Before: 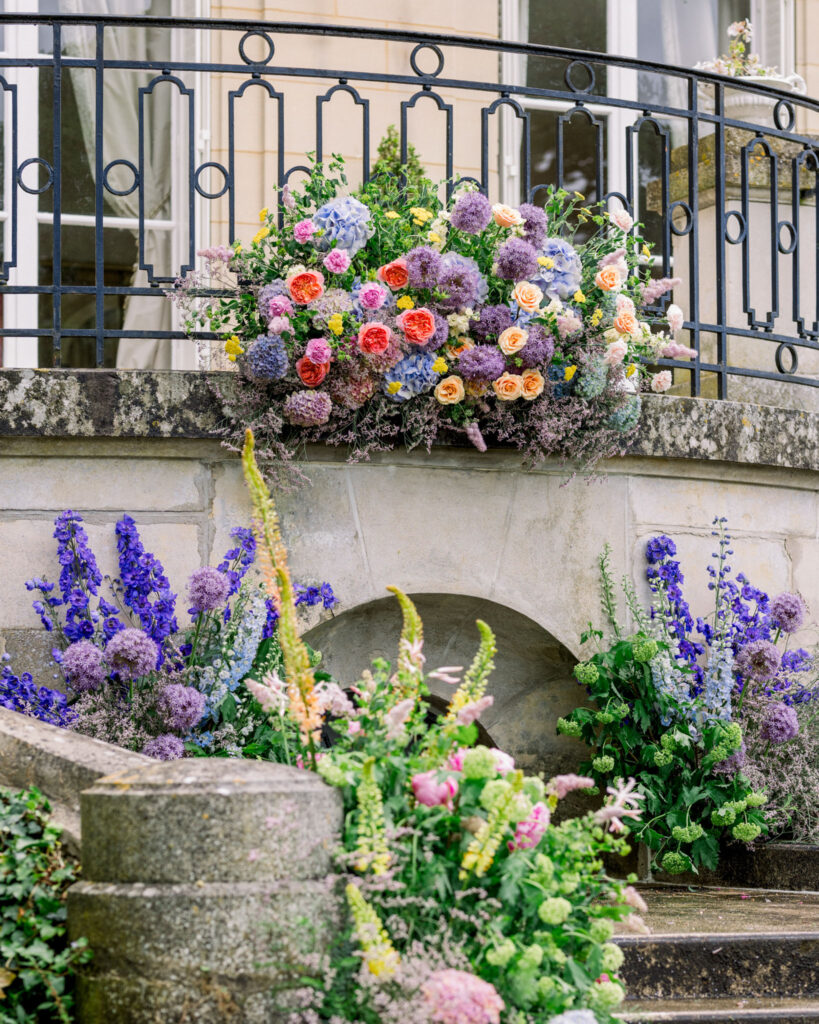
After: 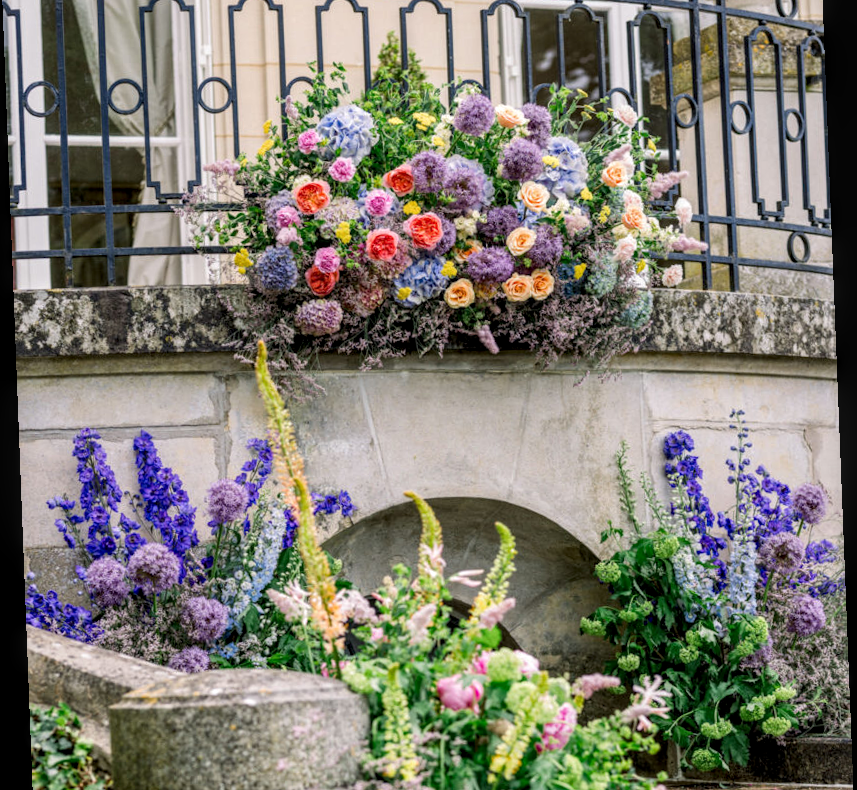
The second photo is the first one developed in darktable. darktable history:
rotate and perspective: rotation -2.22°, lens shift (horizontal) -0.022, automatic cropping off
crop: top 11.038%, bottom 13.962%
local contrast: detail 130%
